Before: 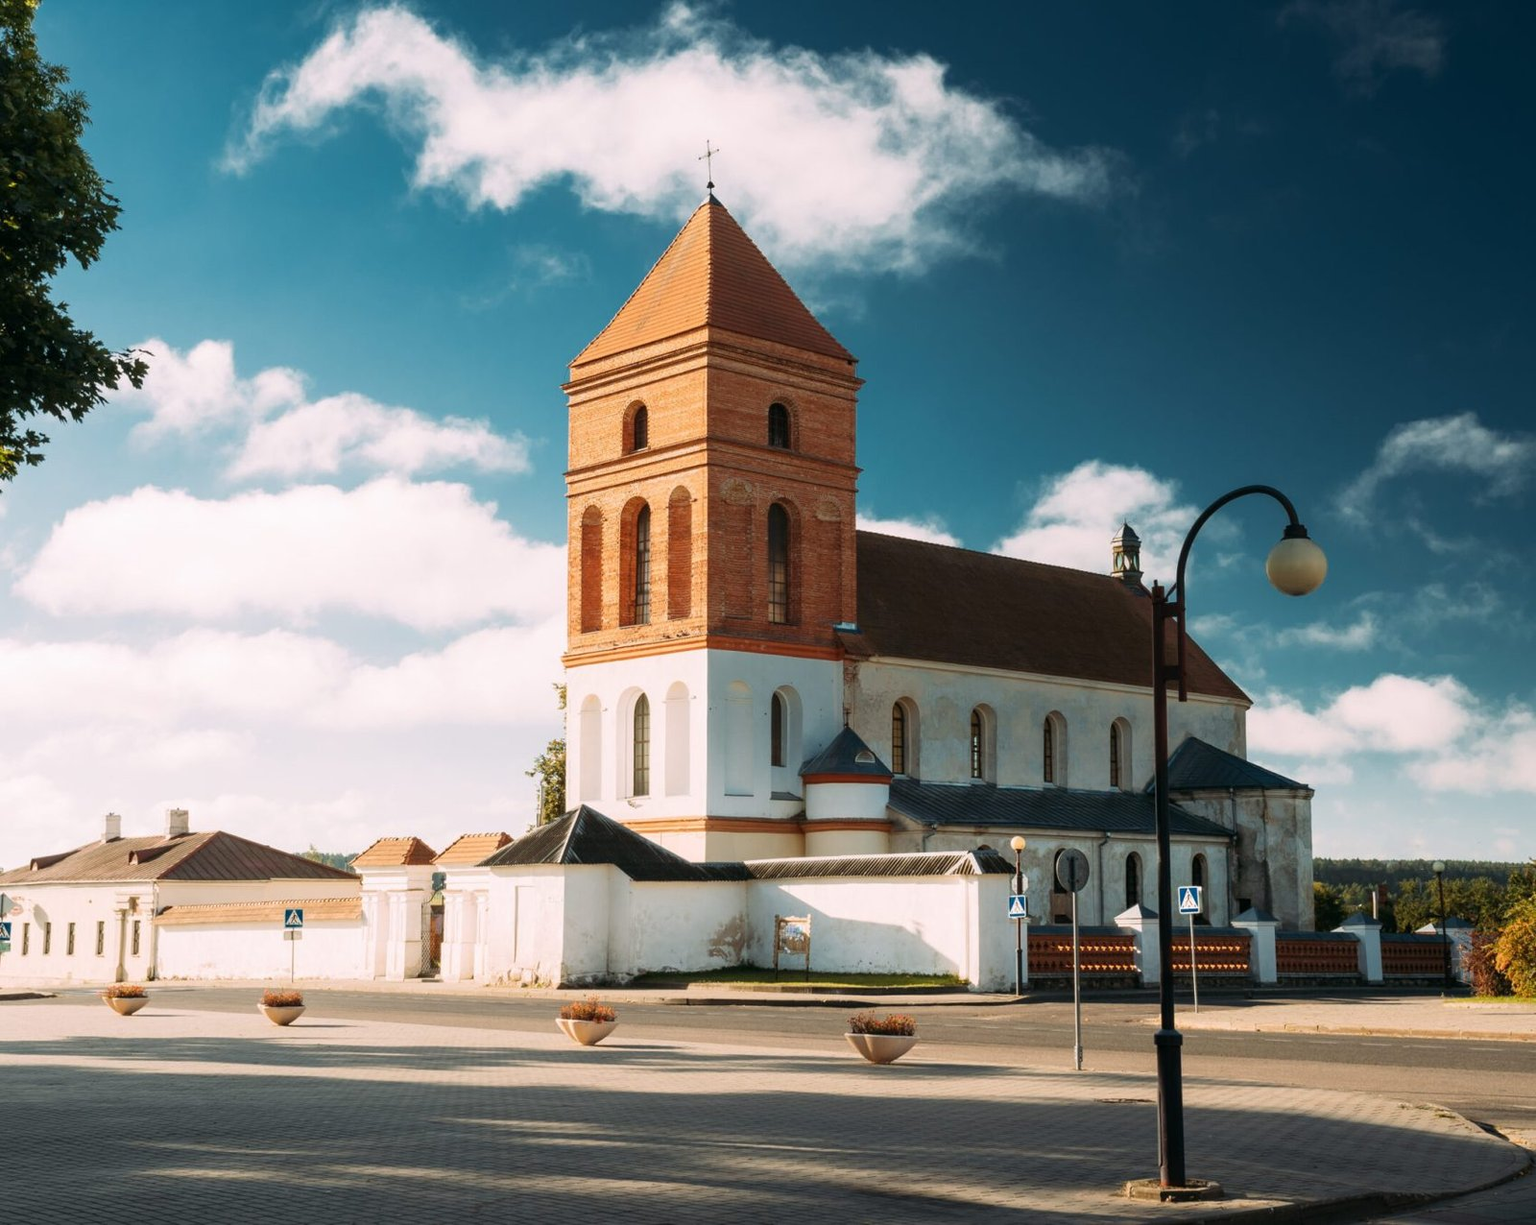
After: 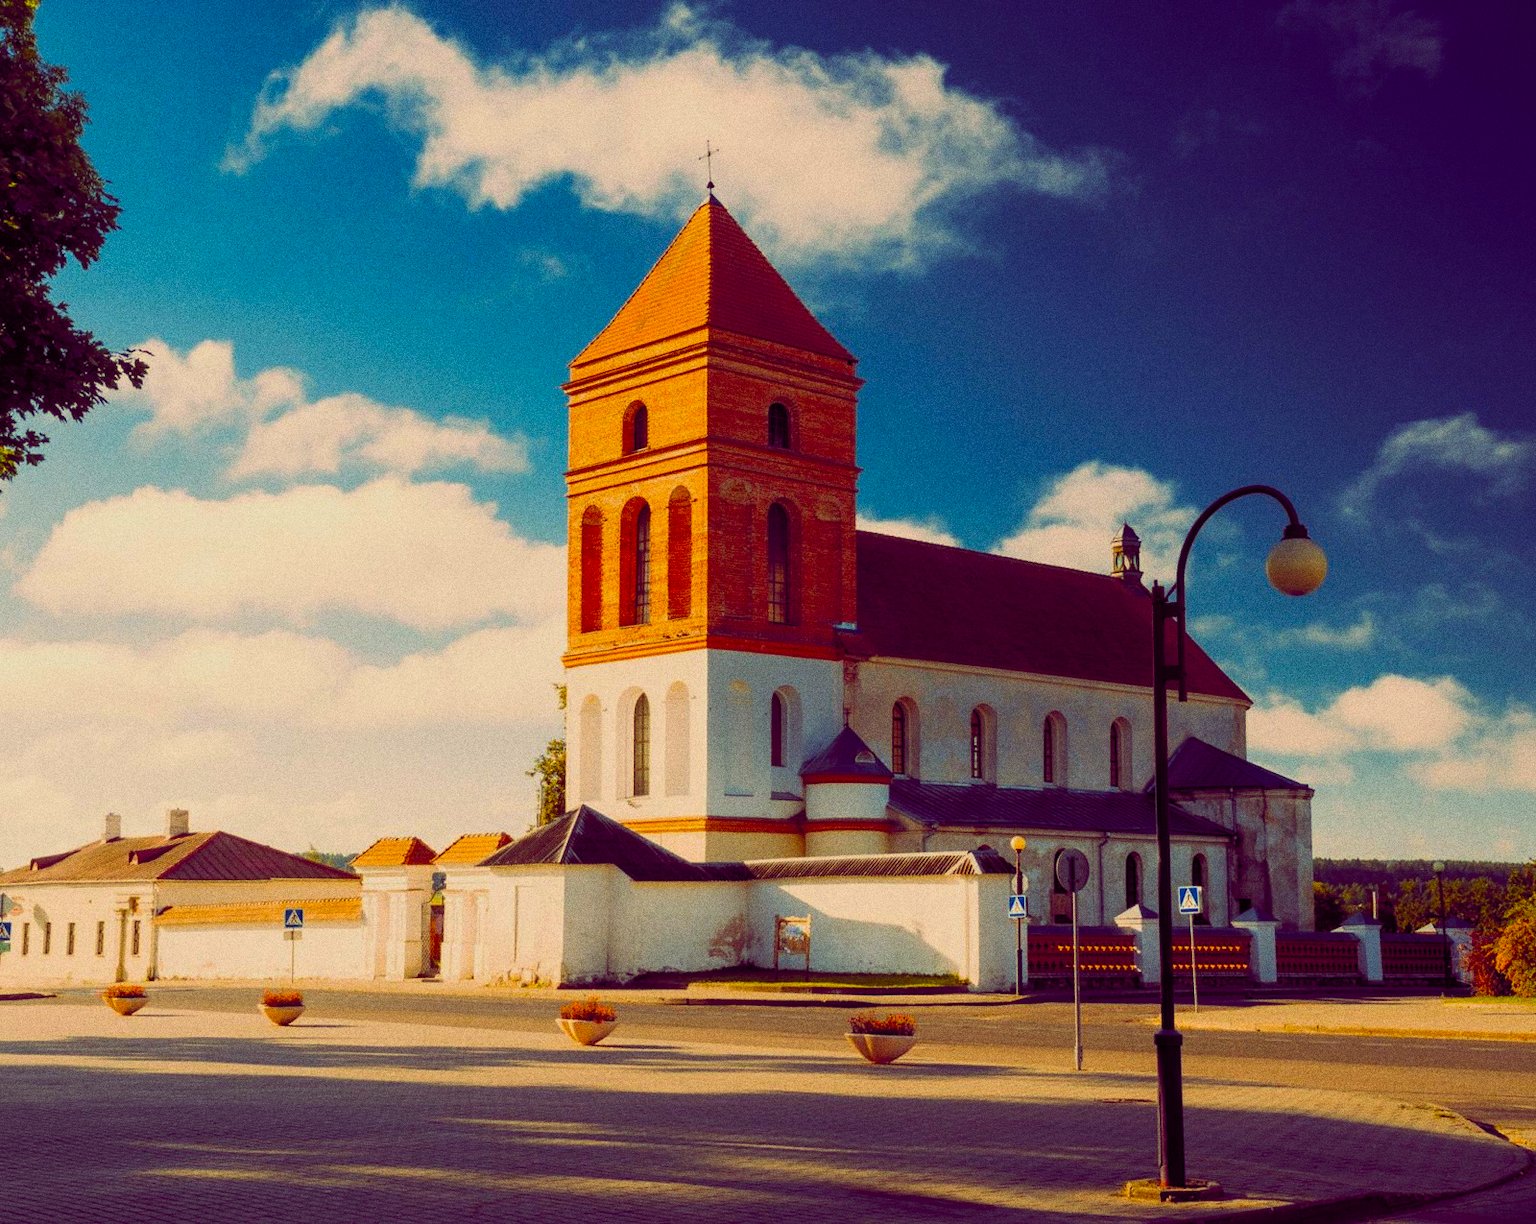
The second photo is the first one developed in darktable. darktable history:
color balance rgb: shadows lift › chroma 6.43%, shadows lift › hue 305.74°, highlights gain › chroma 2.43%, highlights gain › hue 35.74°, global offset › chroma 0.28%, global offset › hue 320.29°, linear chroma grading › global chroma 5.5%, perceptual saturation grading › global saturation 30%, contrast 5.15%
grain: coarseness 0.09 ISO, strength 40%
white balance: emerald 1
exposure: exposure -0.492 EV, compensate highlight preservation false
contrast brightness saturation: saturation -0.17
color correction: highlights a* -10.77, highlights b* 9.8, saturation 1.72
